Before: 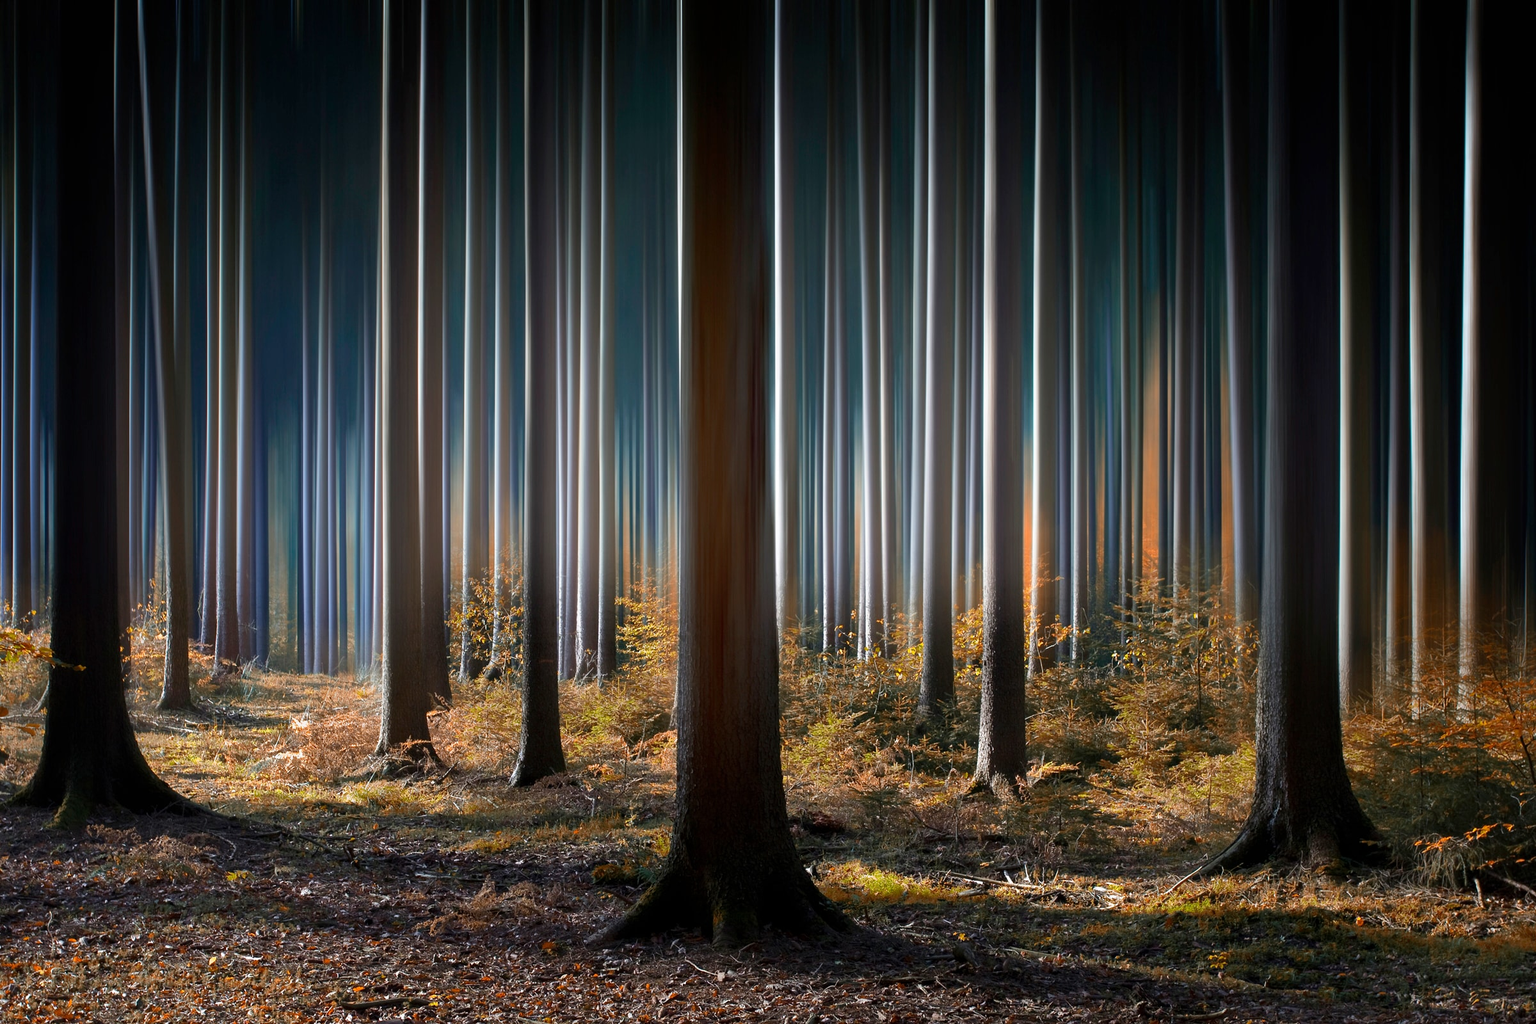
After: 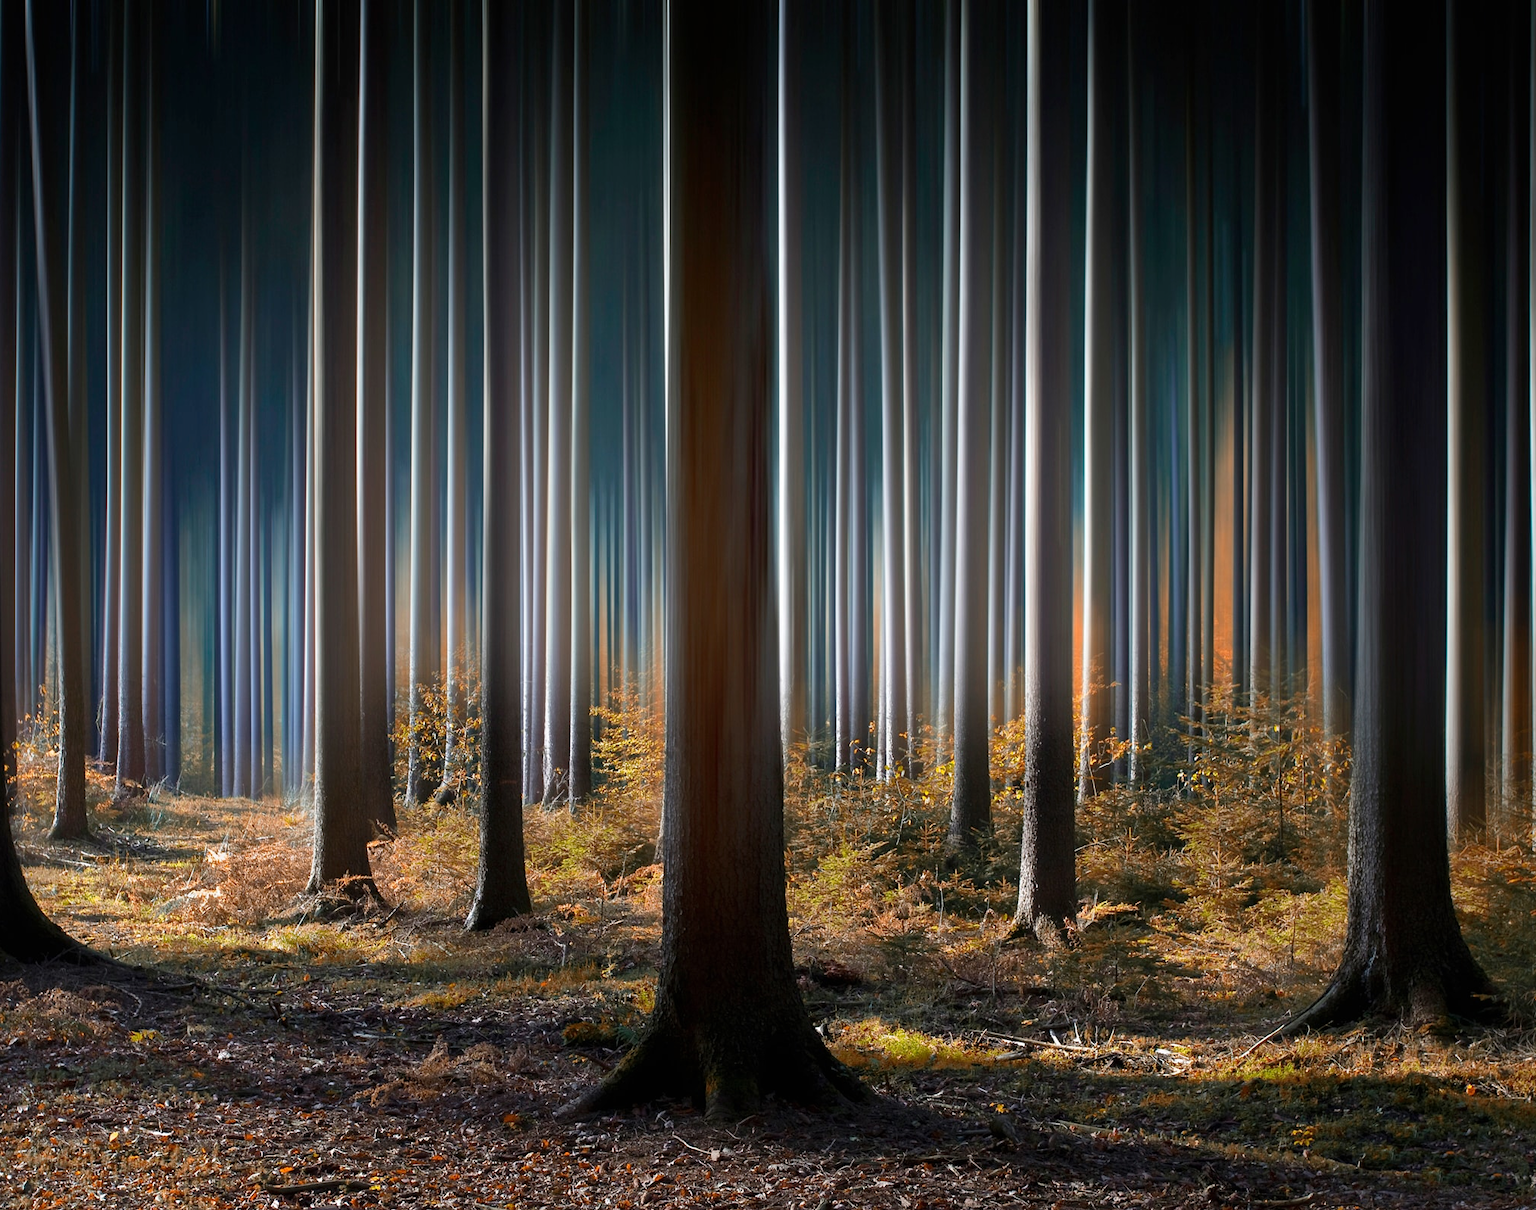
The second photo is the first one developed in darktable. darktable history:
exposure: black level correction 0, exposure 0 EV, compensate highlight preservation false
crop: left 7.588%, right 7.848%
